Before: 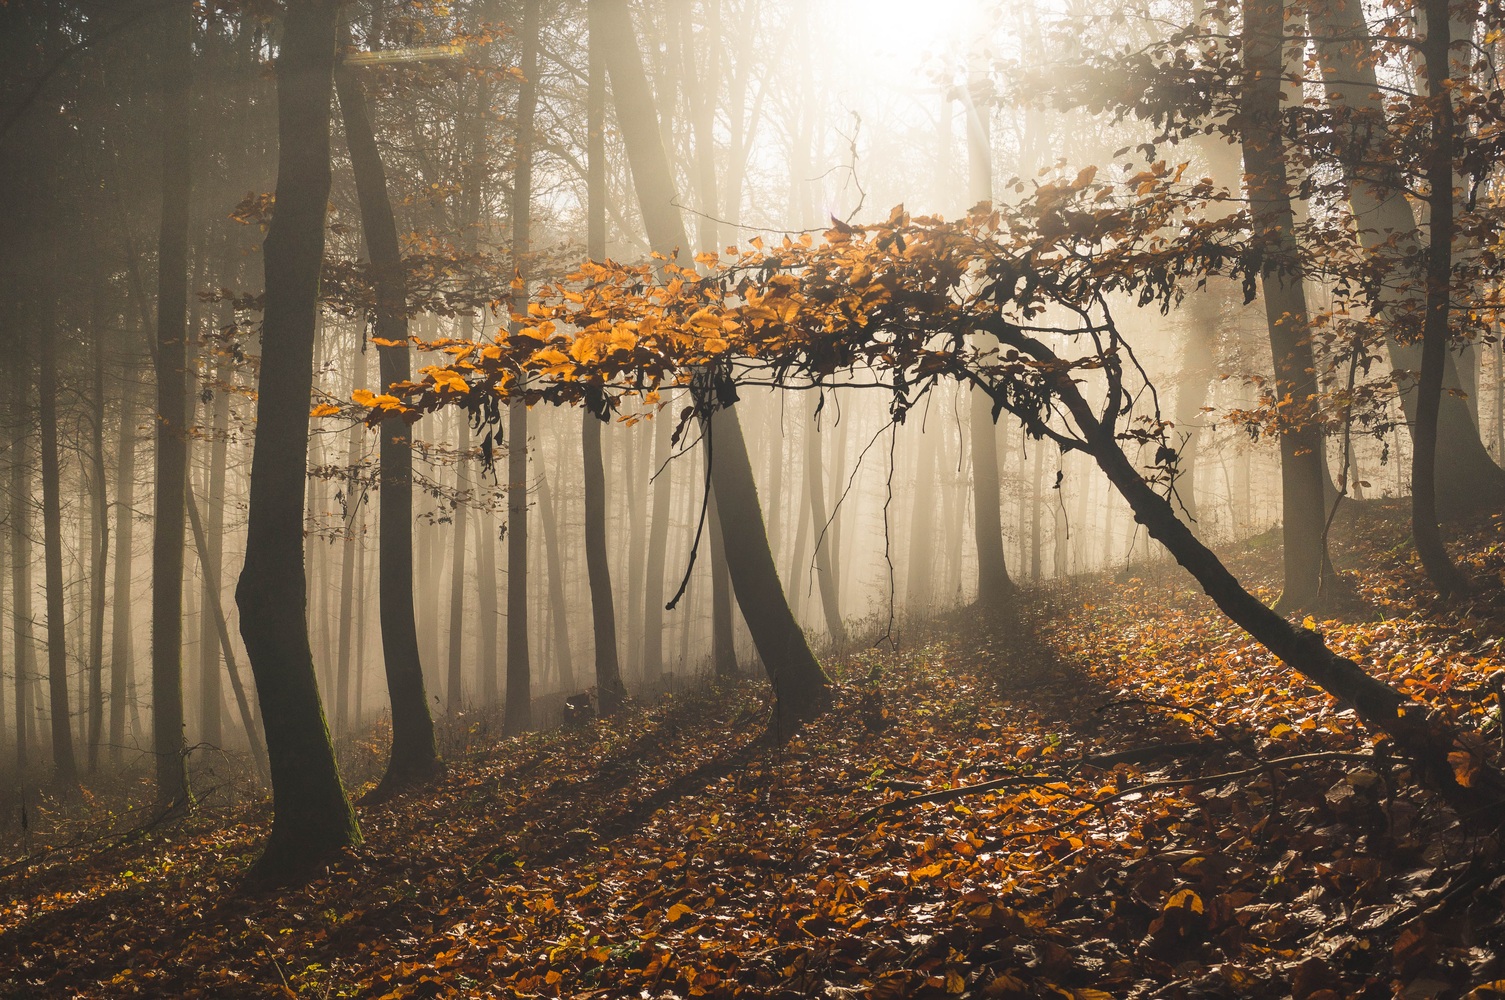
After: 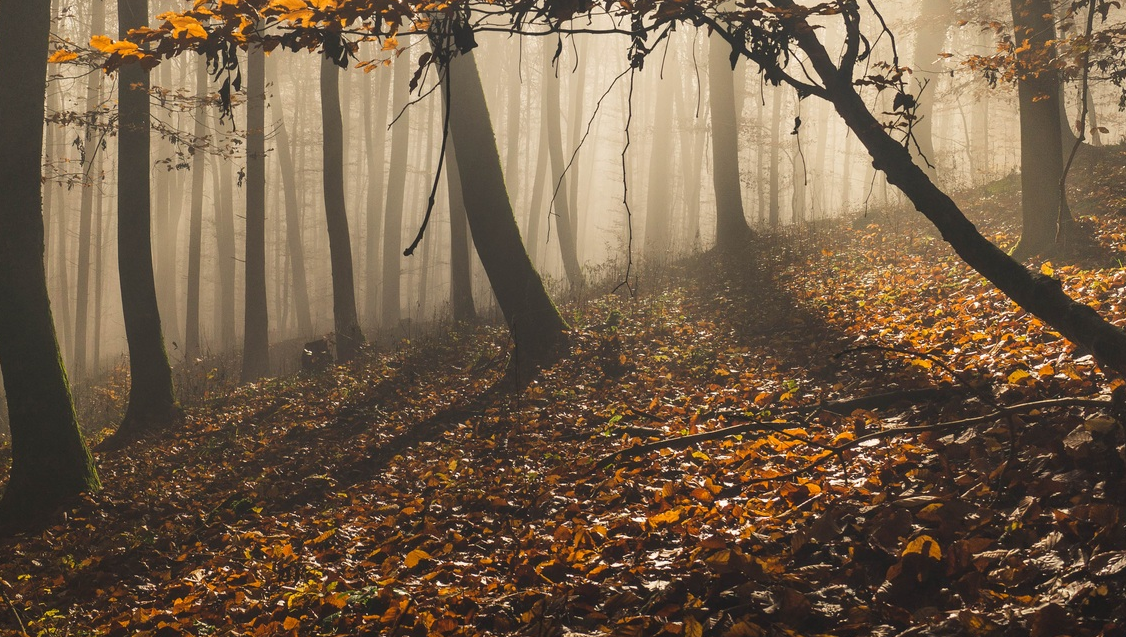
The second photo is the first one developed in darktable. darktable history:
crop and rotate: left 17.488%, top 35.455%, right 7.654%, bottom 0.817%
